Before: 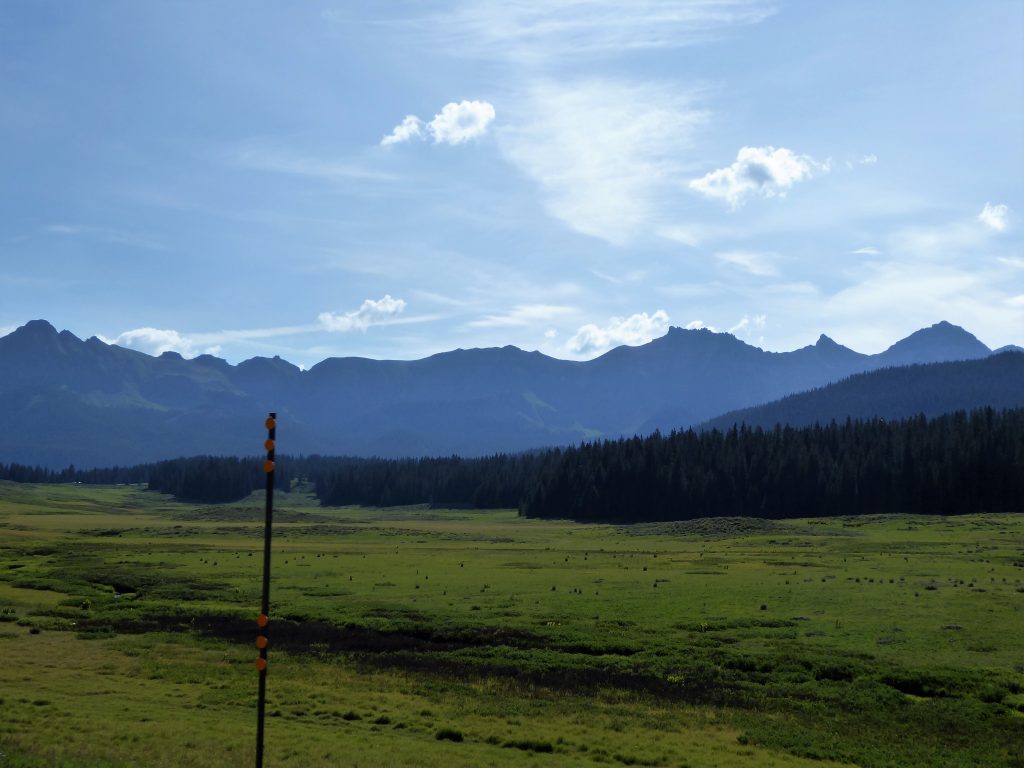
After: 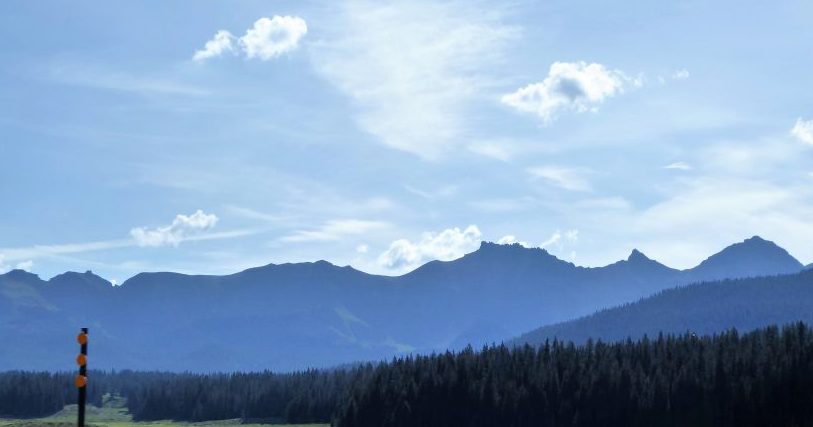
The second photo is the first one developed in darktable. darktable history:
tone equalizer: -7 EV 0.15 EV, -6 EV 0.6 EV, -5 EV 1.15 EV, -4 EV 1.33 EV, -3 EV 1.15 EV, -2 EV 0.6 EV, -1 EV 0.15 EV, mask exposure compensation -0.5 EV
crop: left 18.38%, top 11.092%, right 2.134%, bottom 33.217%
